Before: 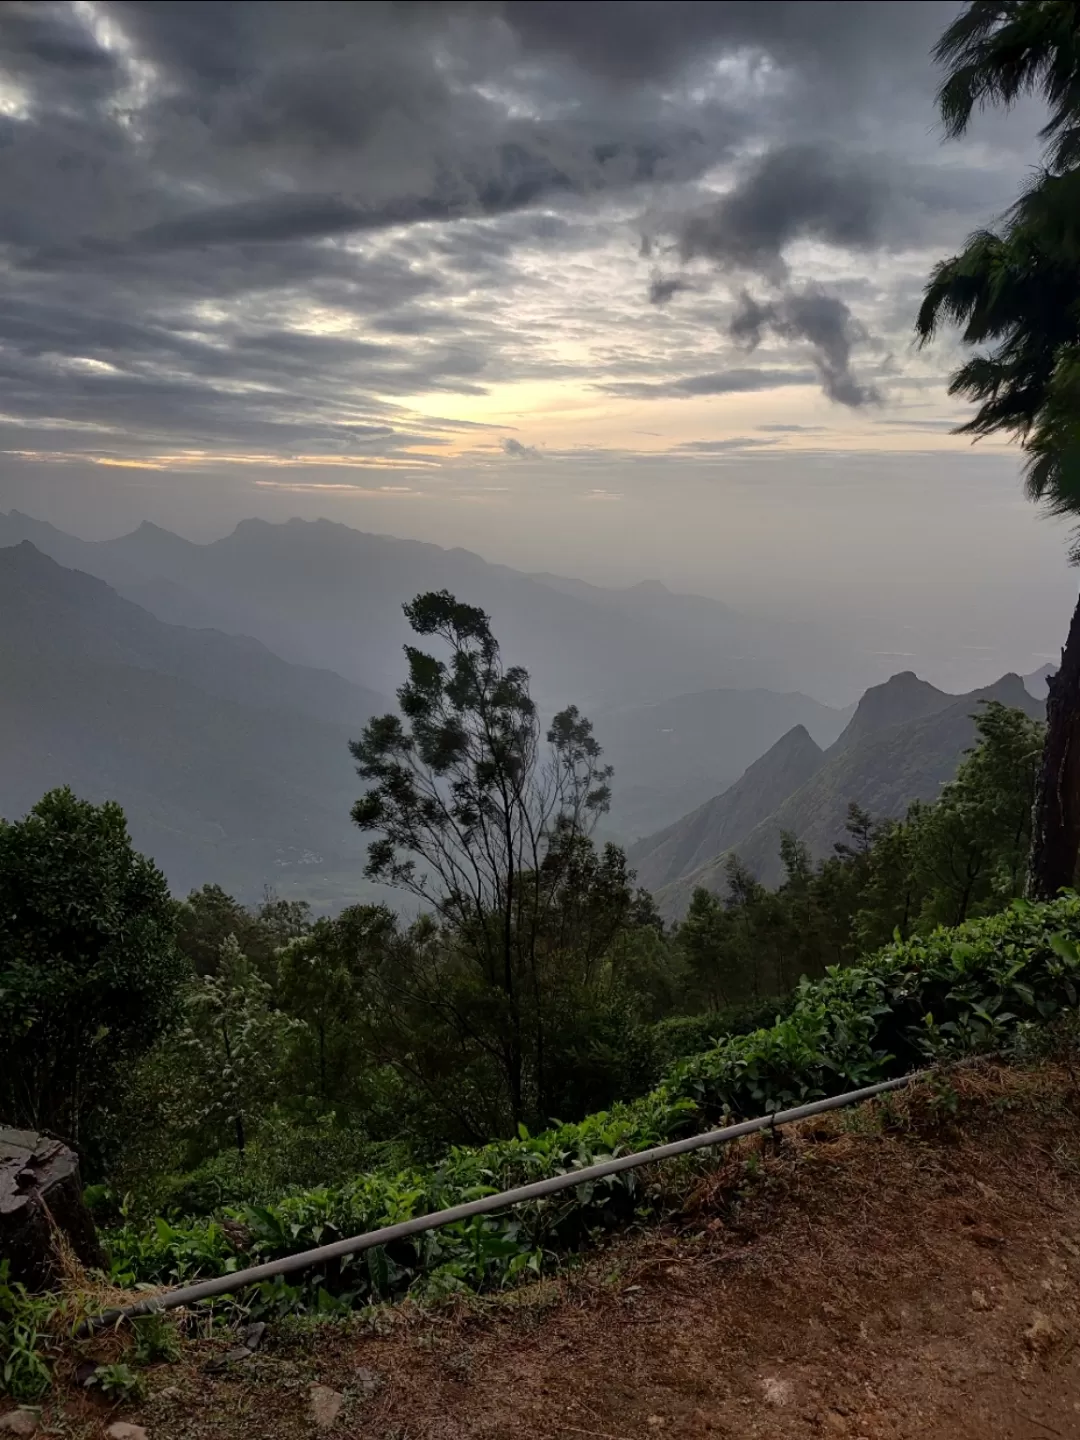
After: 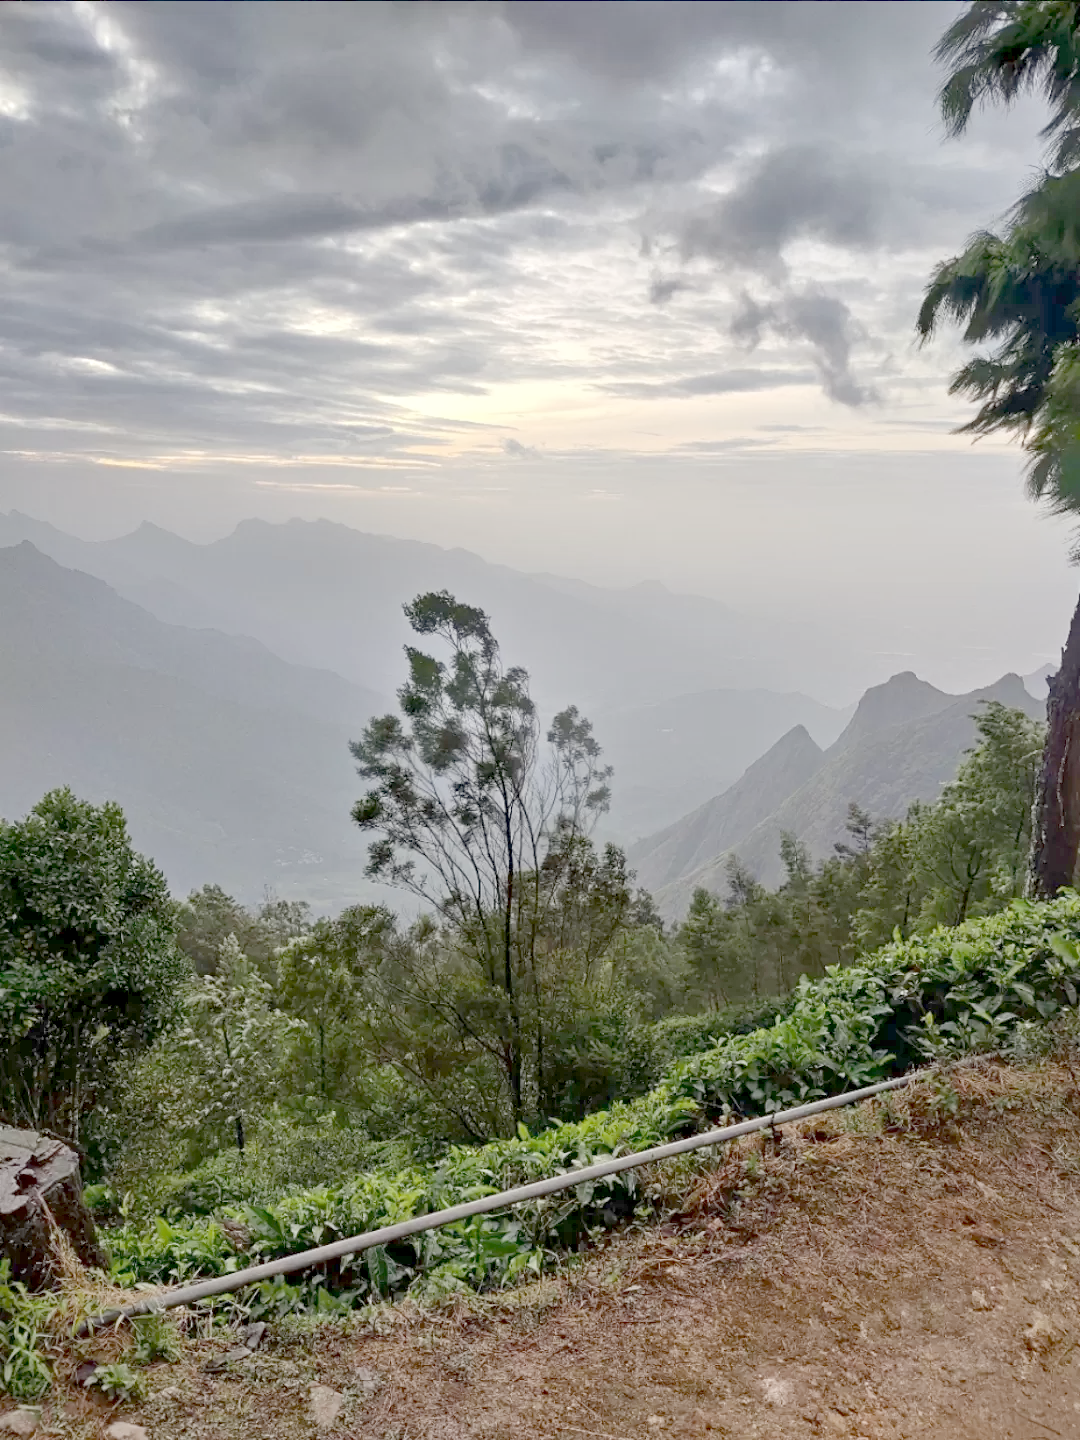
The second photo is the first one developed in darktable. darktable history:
contrast equalizer: y [[0.5, 0.501, 0.532, 0.538, 0.54, 0.541], [0.5 ×6], [0.5 ×6], [0 ×6], [0 ×6]]
